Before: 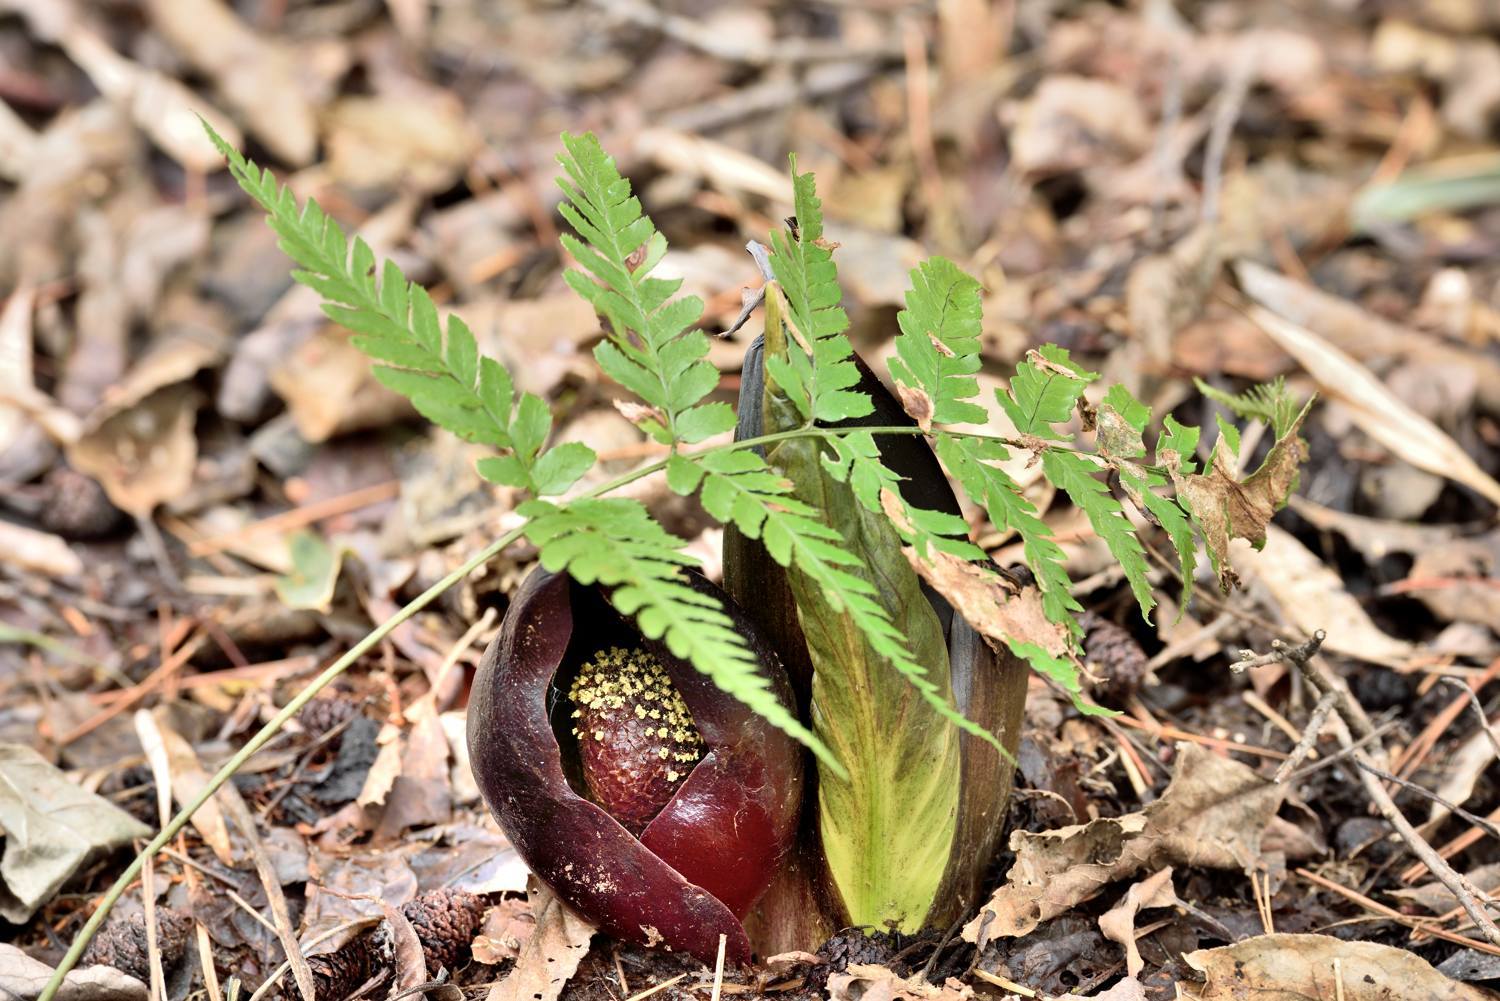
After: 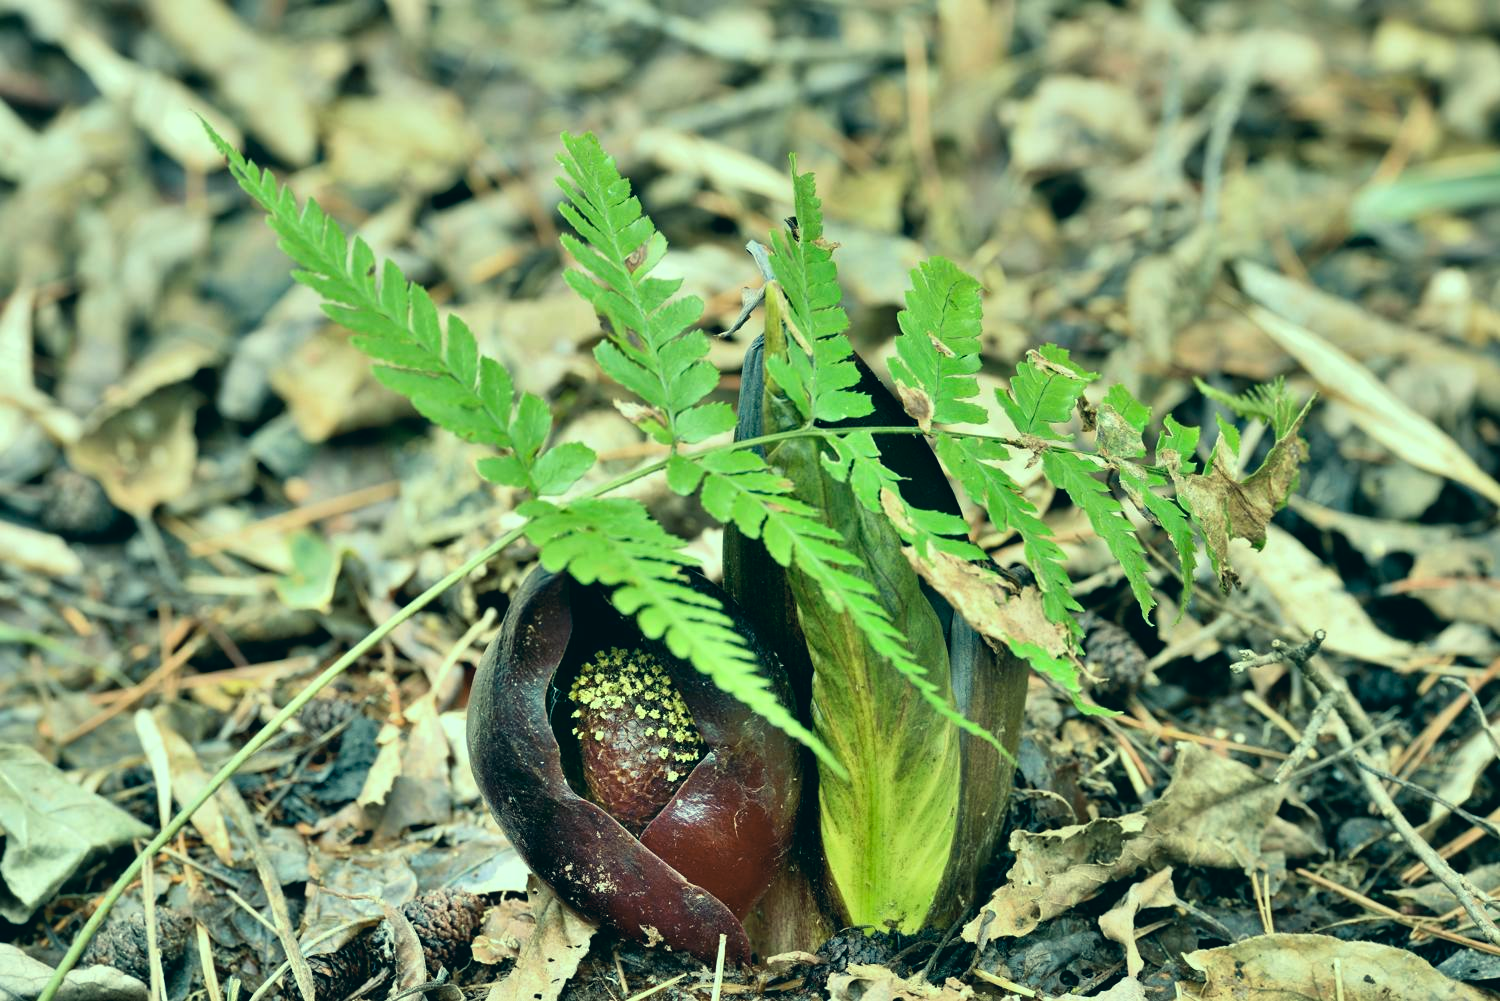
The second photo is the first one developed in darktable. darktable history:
color calibration: output R [1.003, 0.027, -0.041, 0], output G [-0.018, 1.043, -0.038, 0], output B [0.071, -0.086, 1.017, 0], x 0.343, y 0.357, temperature 5089.71 K
color correction: highlights a* -20.07, highlights b* 9.8, shadows a* -21.09, shadows b* -10.13
